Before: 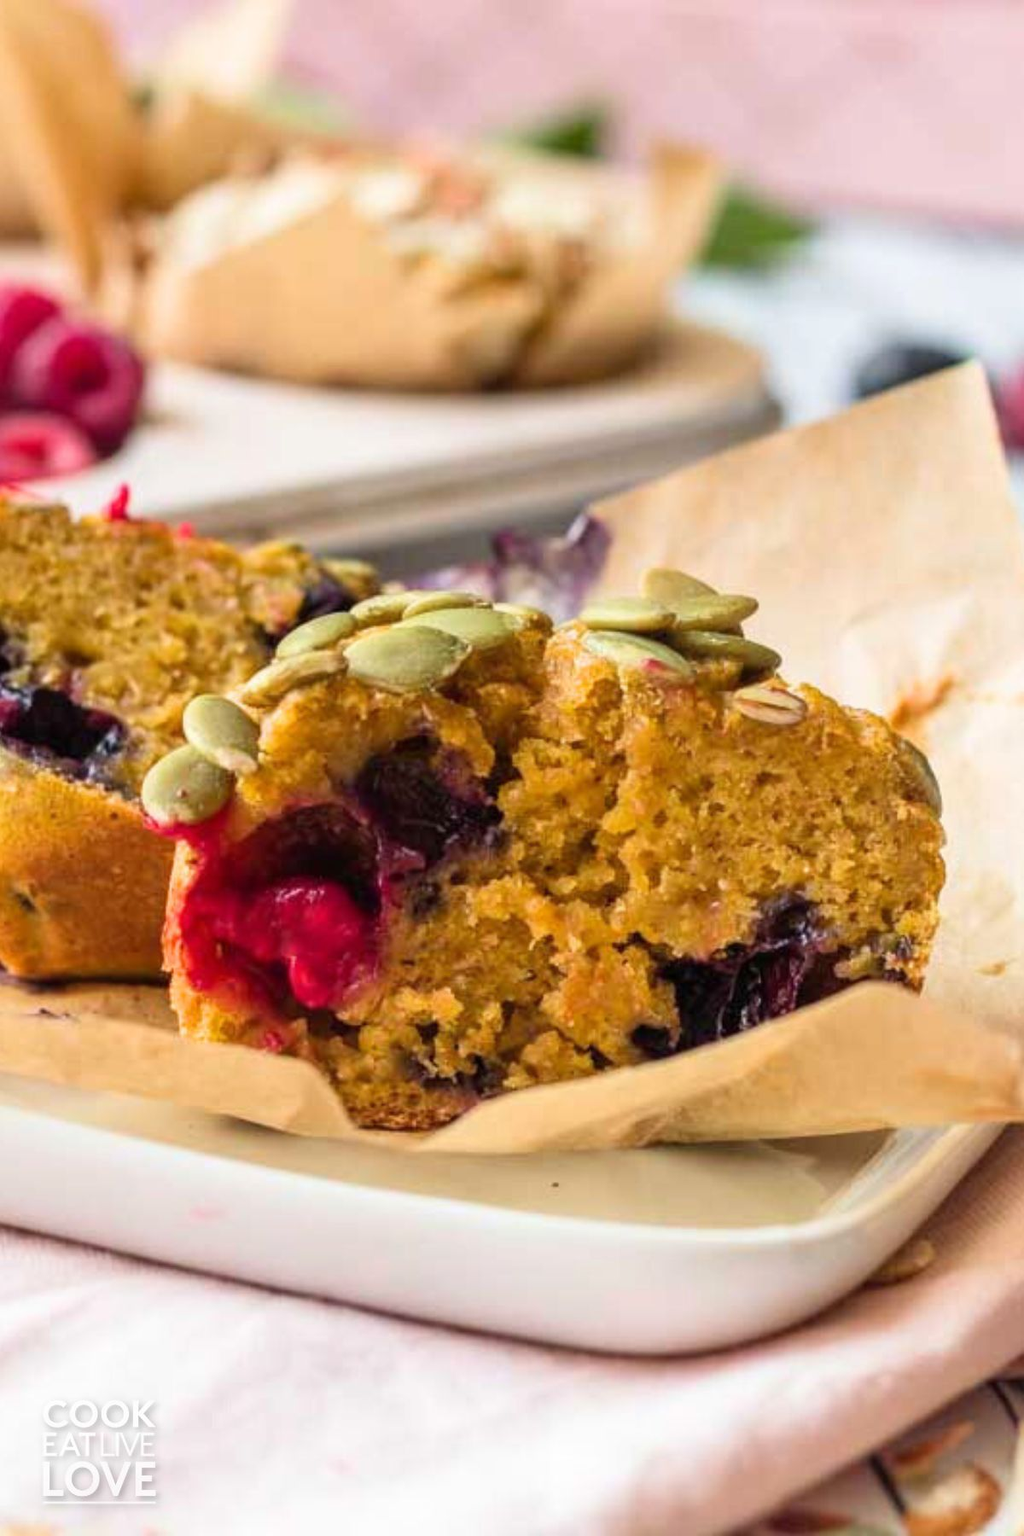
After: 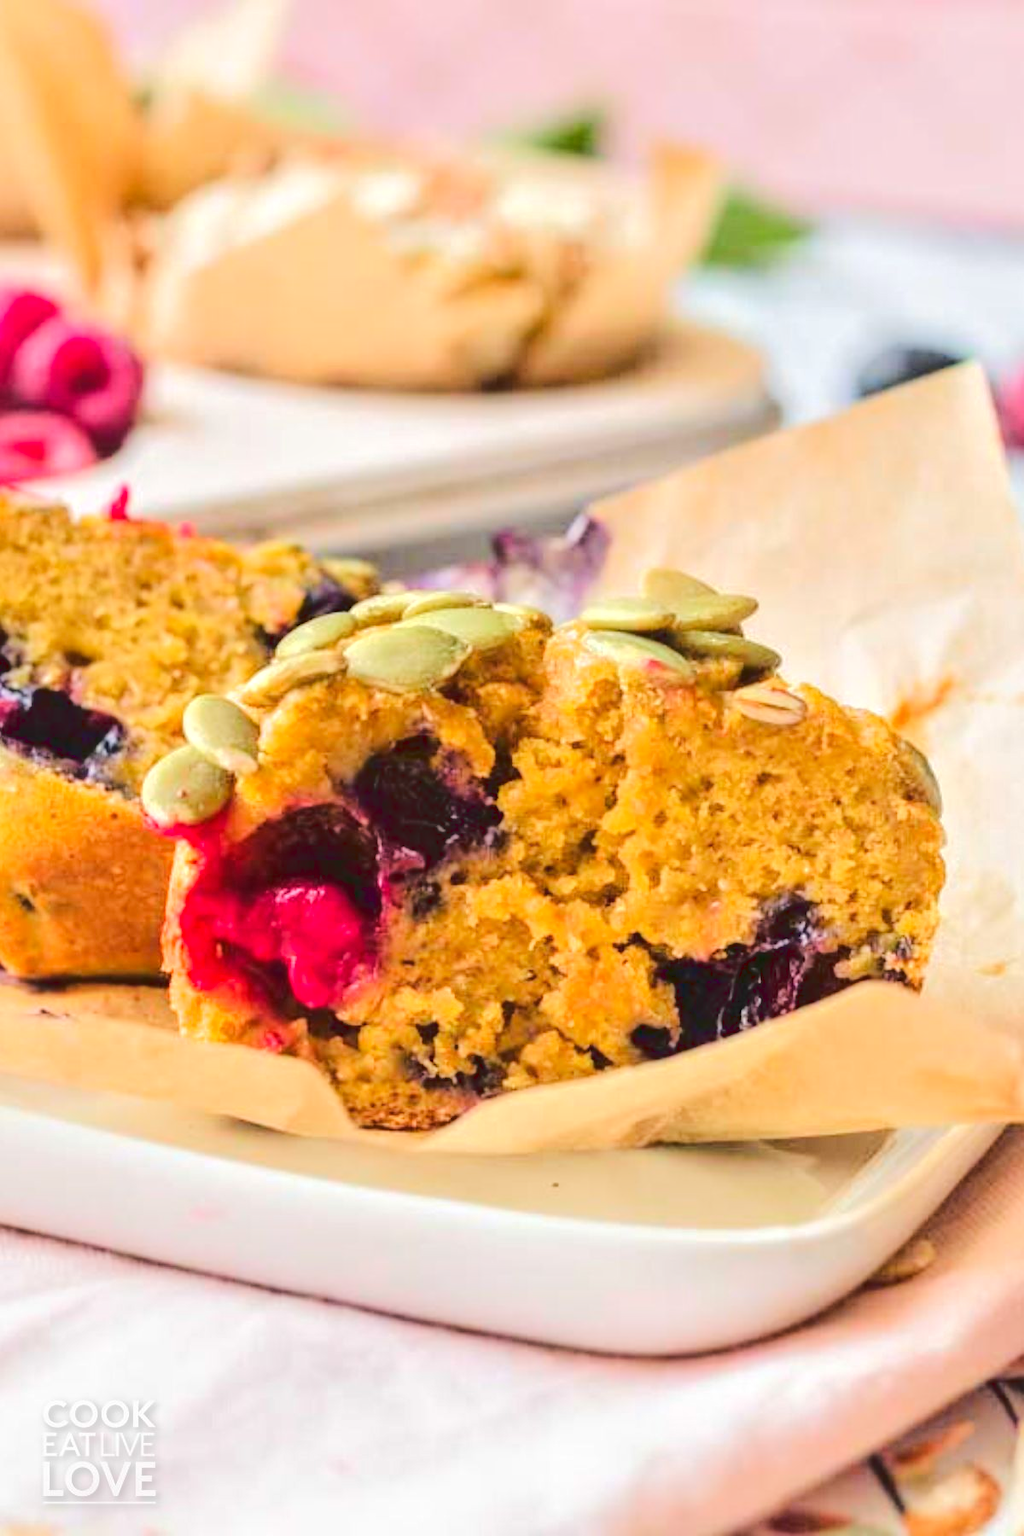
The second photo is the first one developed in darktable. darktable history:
tone curve: curves: ch0 [(0, 0) (0.003, 0.079) (0.011, 0.083) (0.025, 0.088) (0.044, 0.095) (0.069, 0.106) (0.1, 0.115) (0.136, 0.127) (0.177, 0.152) (0.224, 0.198) (0.277, 0.263) (0.335, 0.371) (0.399, 0.483) (0.468, 0.582) (0.543, 0.664) (0.623, 0.726) (0.709, 0.793) (0.801, 0.842) (0.898, 0.896) (1, 1)], color space Lab, linked channels, preserve colors none
tone equalizer: -8 EV 0.988 EV, -7 EV 0.977 EV, -6 EV 0.998 EV, -5 EV 1.03 EV, -4 EV 1.04 EV, -3 EV 0.741 EV, -2 EV 0.482 EV, -1 EV 0.24 EV, mask exposure compensation -0.486 EV
